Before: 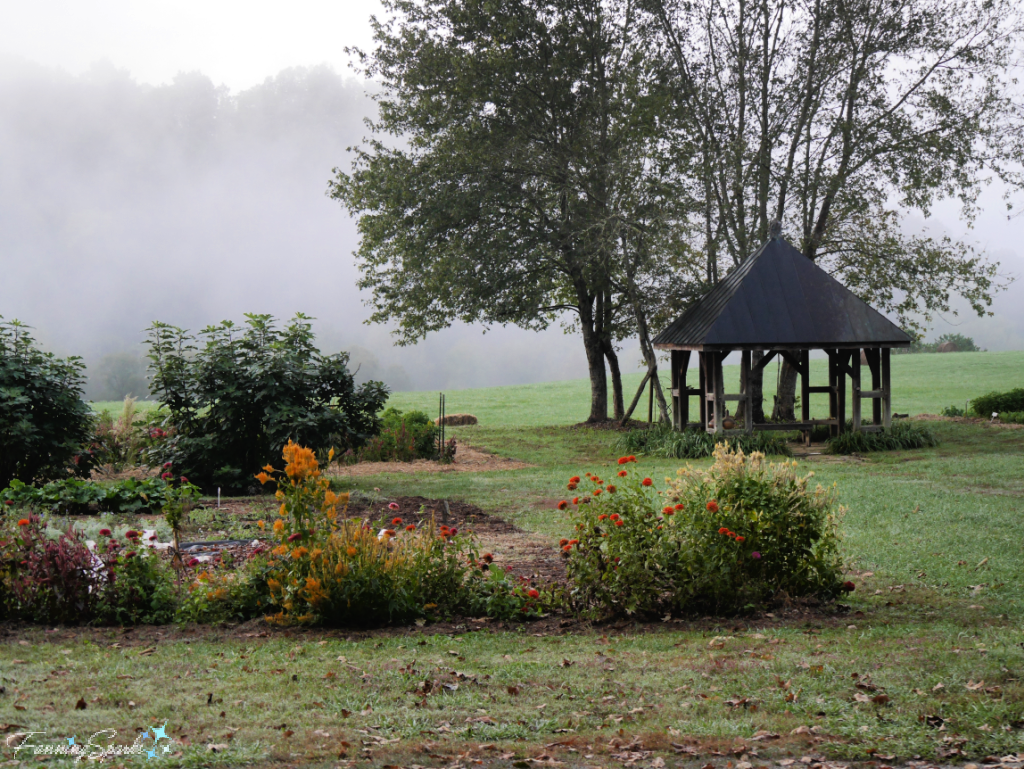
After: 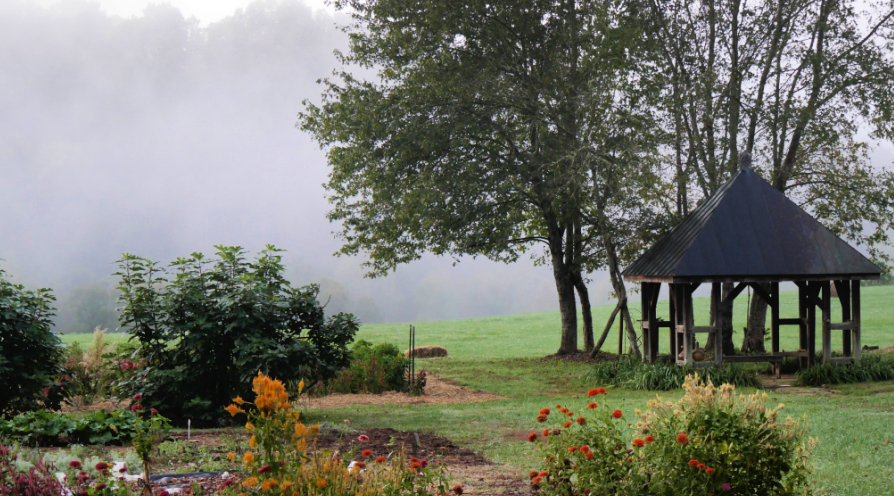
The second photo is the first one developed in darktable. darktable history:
velvia: on, module defaults
crop: left 3.015%, top 8.969%, right 9.647%, bottom 26.457%
